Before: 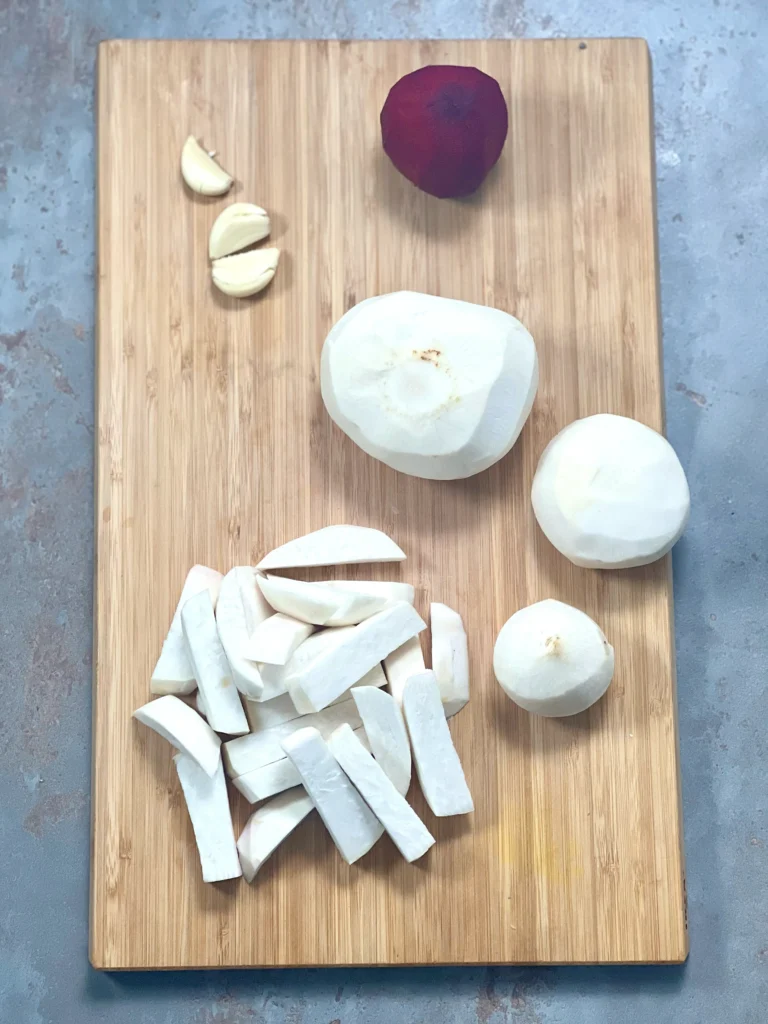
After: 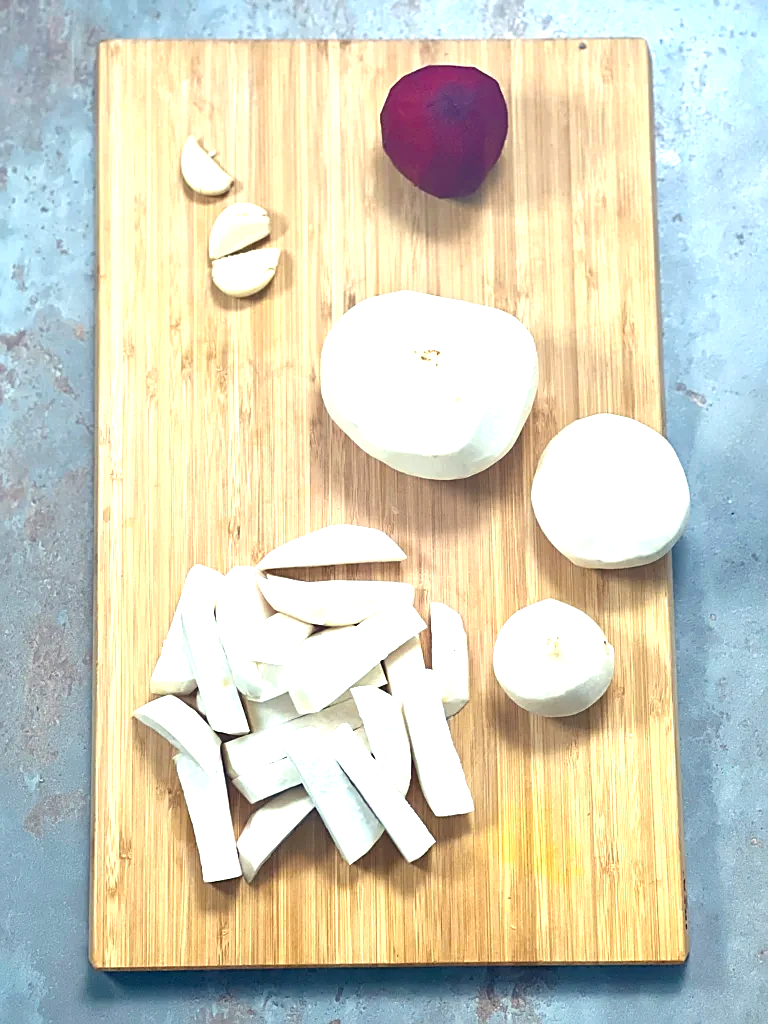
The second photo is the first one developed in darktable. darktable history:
sharpen: on, module defaults
color balance rgb: power › chroma 0.274%, power › hue 60.56°, highlights gain › luminance 6.606%, highlights gain › chroma 2.526%, highlights gain › hue 92.31°, perceptual saturation grading › global saturation 19.873%, perceptual brilliance grading › global brilliance 17.266%, contrast 5.083%
